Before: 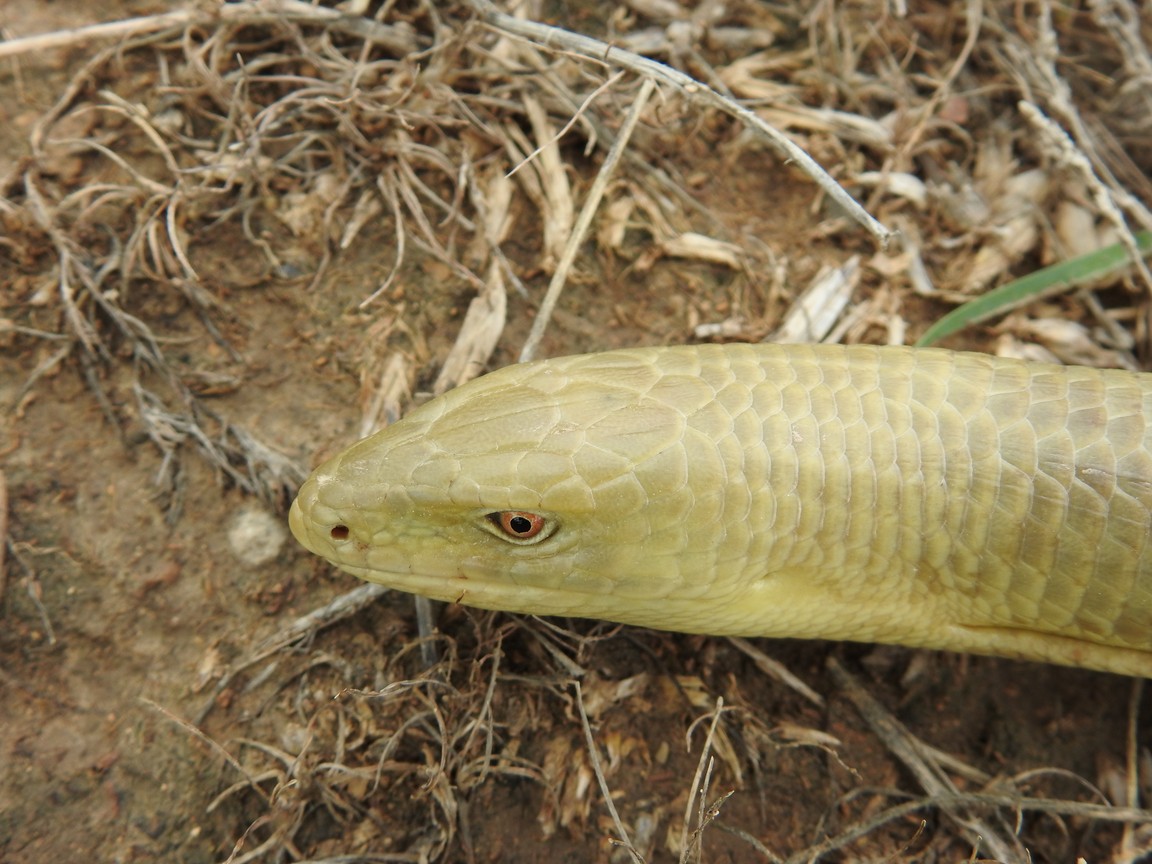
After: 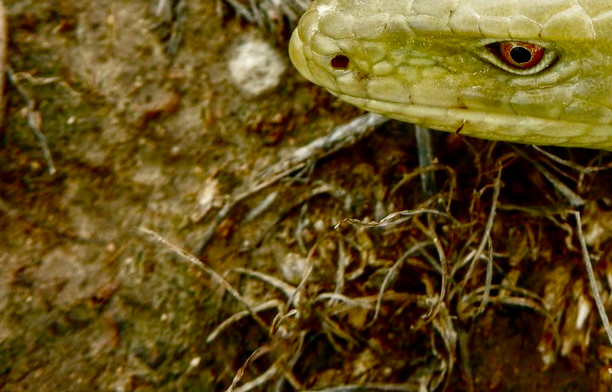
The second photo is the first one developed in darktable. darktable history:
base curve: curves: ch0 [(0, 0) (0.028, 0.03) (0.121, 0.232) (0.46, 0.748) (0.859, 0.968) (1, 1)], preserve colors none
crop and rotate: top 54.427%, right 46.855%, bottom 0.105%
contrast brightness saturation: brightness -0.516
local contrast: on, module defaults
color balance rgb: shadows lift › chroma 2.029%, shadows lift › hue 215.25°, linear chroma grading › global chroma 0.31%, perceptual saturation grading › global saturation 20%, perceptual saturation grading › highlights -25.377%, perceptual saturation grading › shadows 50.205%
tone equalizer: smoothing diameter 2.04%, edges refinement/feathering 18.58, mask exposure compensation -1.57 EV, filter diffusion 5
